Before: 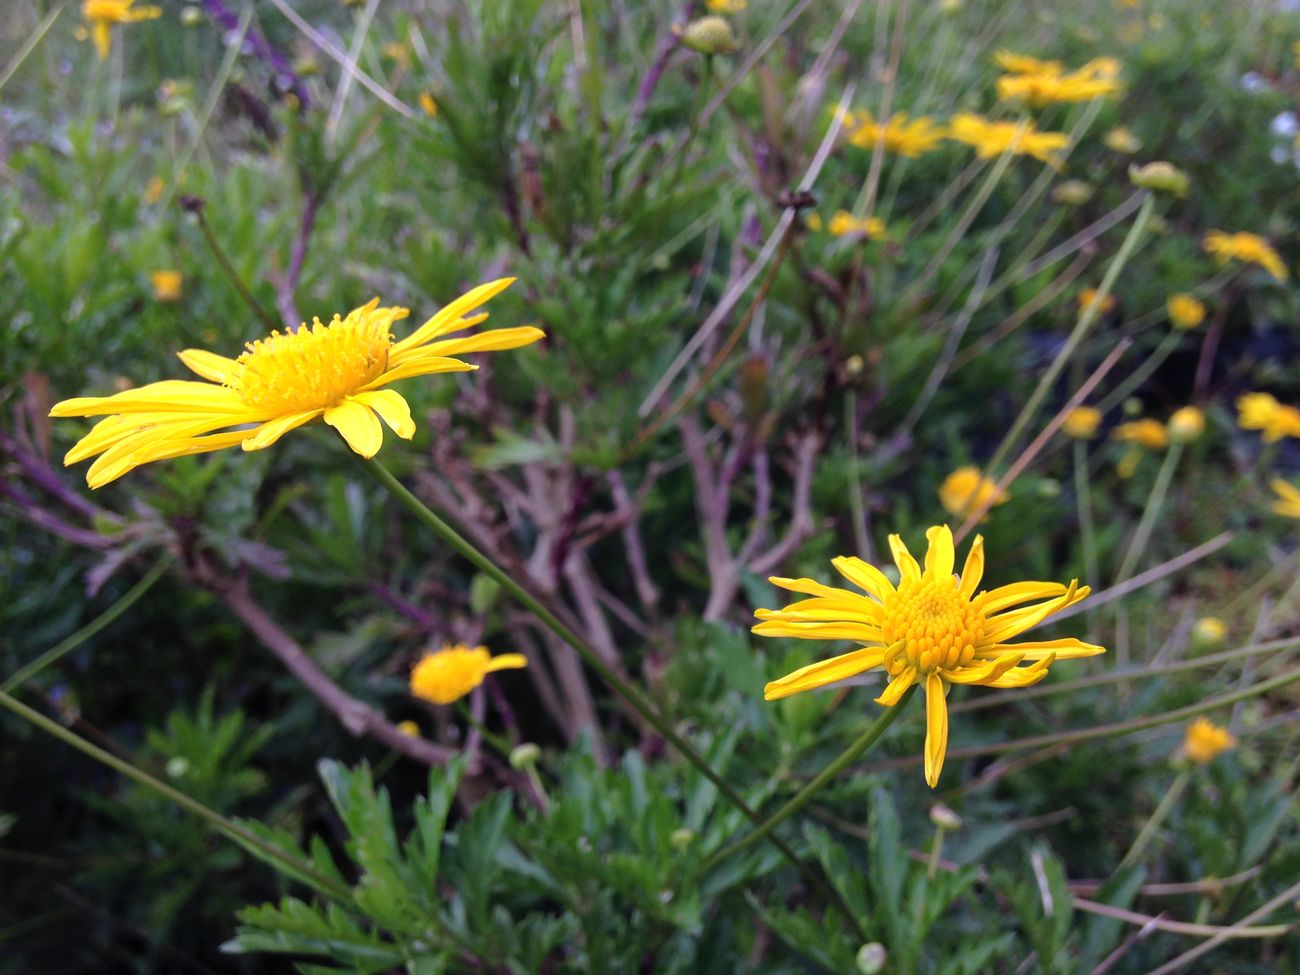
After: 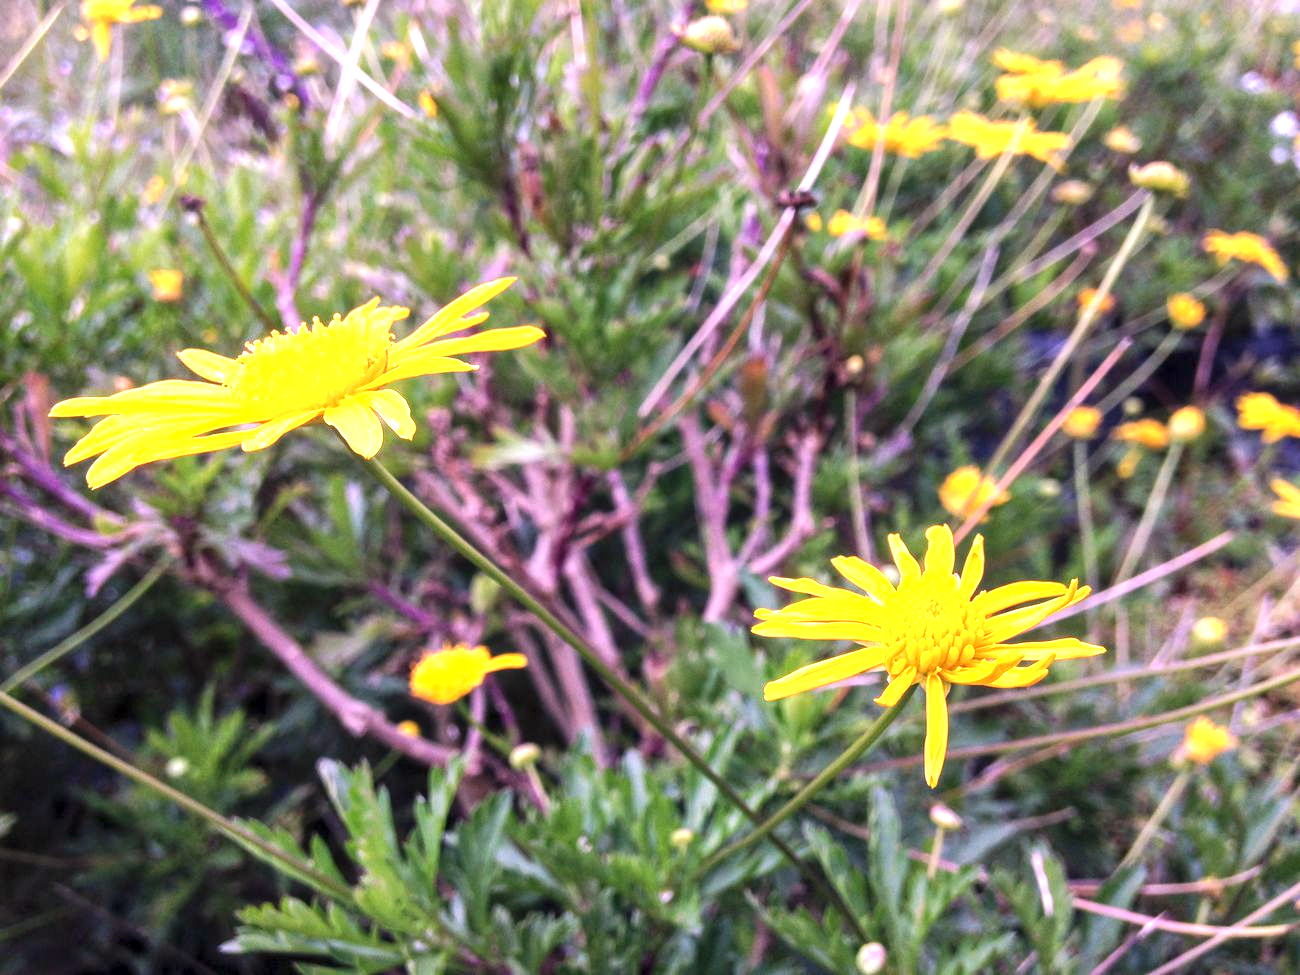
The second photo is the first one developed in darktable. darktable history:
exposure: black level correction 0, exposure 1.2 EV, compensate exposure bias true, compensate highlight preservation false
white balance: red 1.188, blue 1.11
local contrast: detail 130%
